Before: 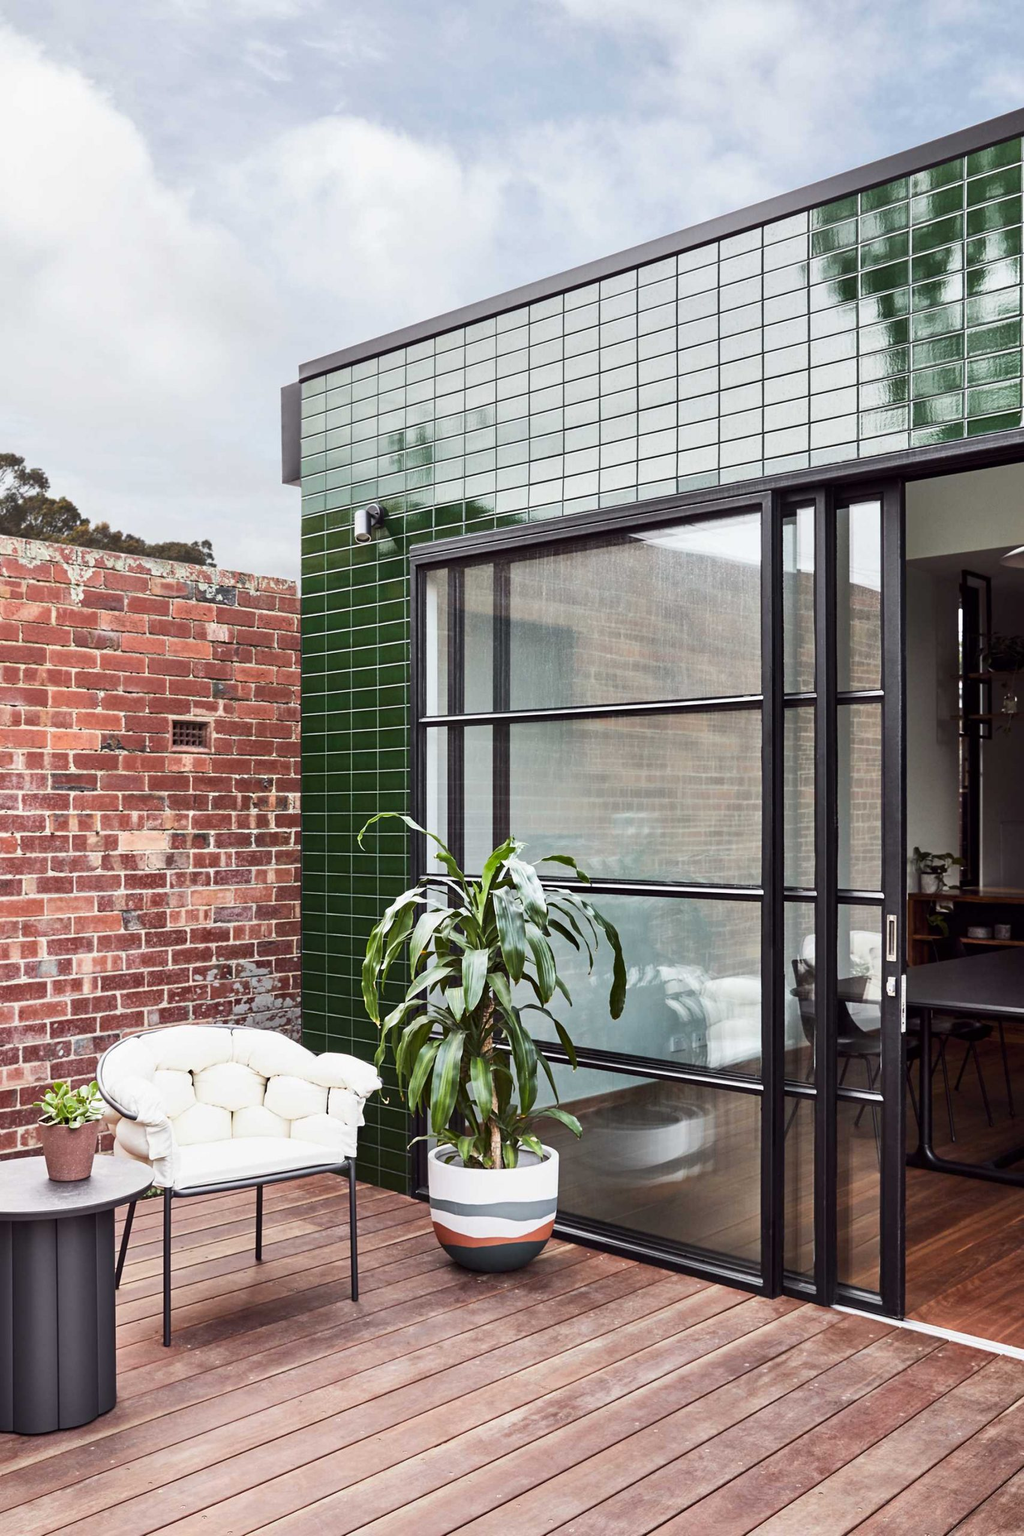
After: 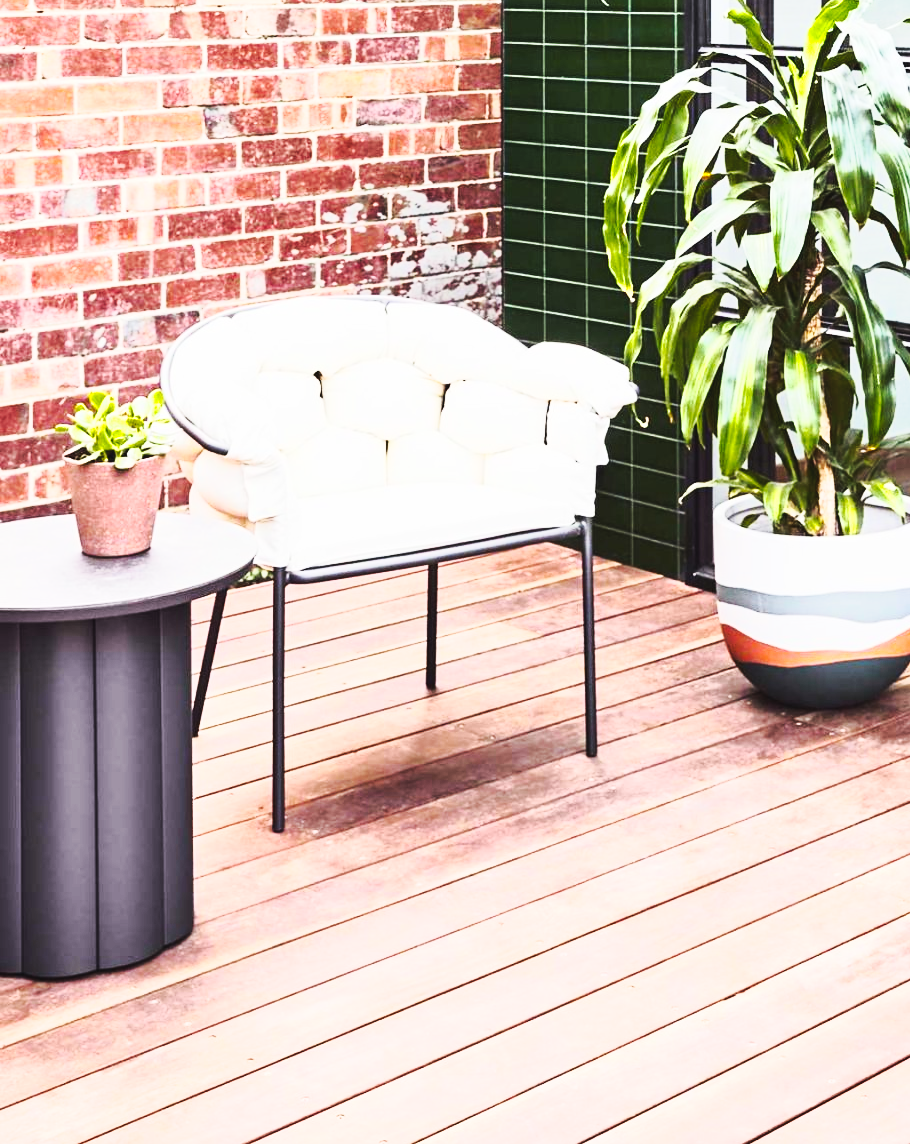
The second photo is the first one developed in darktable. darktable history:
tone equalizer: -8 EV -0.762 EV, -7 EV -0.702 EV, -6 EV -0.595 EV, -5 EV -0.376 EV, -3 EV 0.368 EV, -2 EV 0.6 EV, -1 EV 0.687 EV, +0 EV 0.779 EV, edges refinement/feathering 500, mask exposure compensation -1.57 EV, preserve details no
crop and rotate: top 55.158%, right 46.635%, bottom 0.151%
color balance rgb: perceptual saturation grading › global saturation 29.539%, global vibrance 10.744%
base curve: curves: ch0 [(0, 0.007) (0.028, 0.063) (0.121, 0.311) (0.46, 0.743) (0.859, 0.957) (1, 1)], preserve colors none
tone curve: curves: ch0 [(0, 0) (0.105, 0.08) (0.195, 0.18) (0.283, 0.288) (0.384, 0.419) (0.485, 0.531) (0.638, 0.69) (0.795, 0.879) (1, 0.977)]; ch1 [(0, 0) (0.161, 0.092) (0.35, 0.33) (0.379, 0.401) (0.456, 0.469) (0.498, 0.503) (0.531, 0.537) (0.596, 0.621) (0.635, 0.655) (1, 1)]; ch2 [(0, 0) (0.371, 0.362) (0.437, 0.437) (0.483, 0.484) (0.53, 0.515) (0.56, 0.58) (0.622, 0.606) (1, 1)]
